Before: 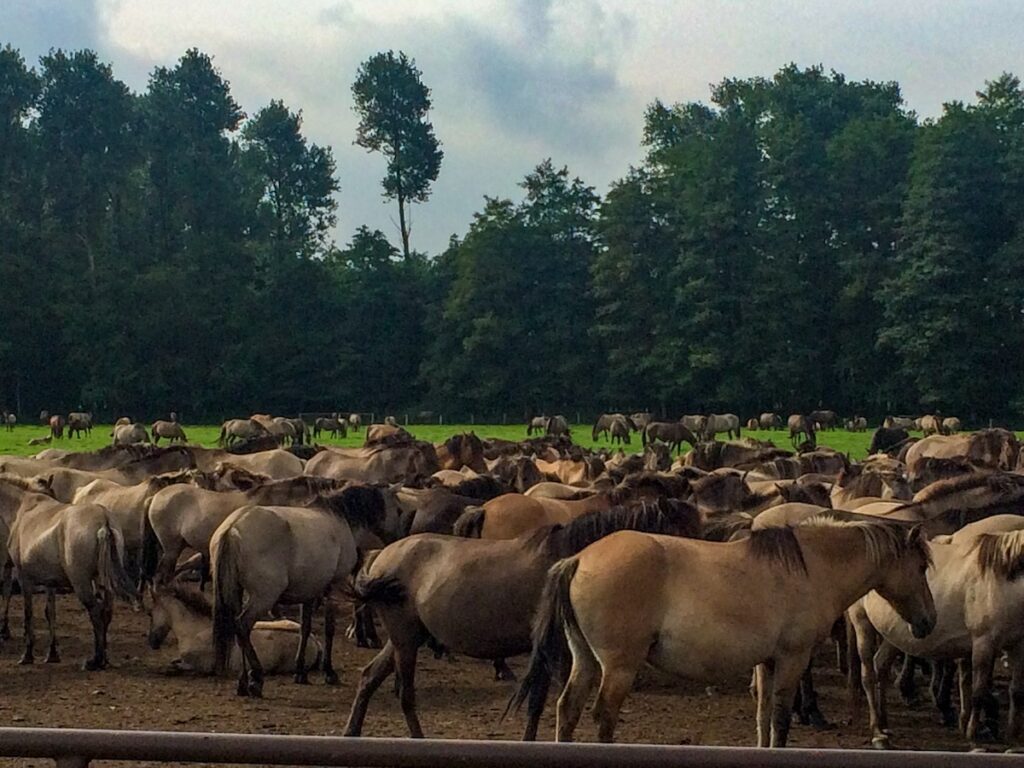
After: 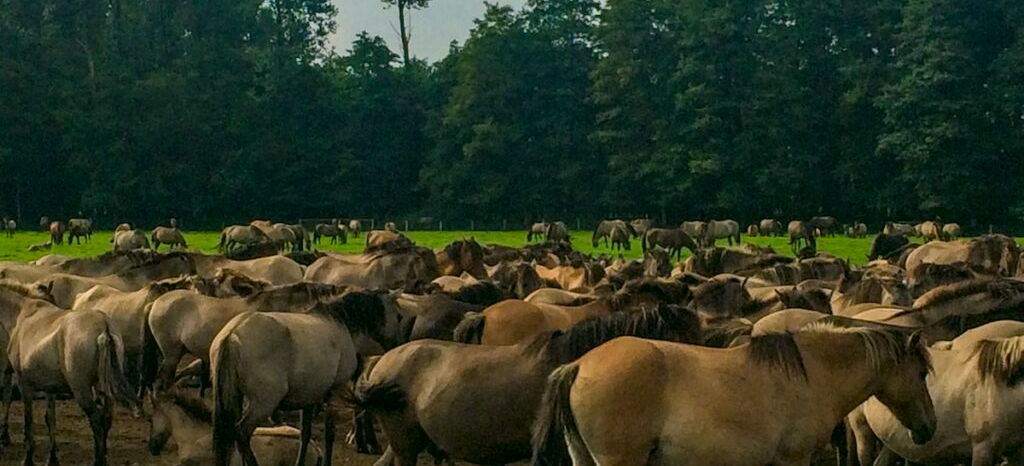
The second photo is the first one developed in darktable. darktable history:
color correction: highlights a* 4.02, highlights b* 4.98, shadows a* -7.55, shadows b* 4.98
crop and rotate: top 25.357%, bottom 13.942%
color balance rgb: perceptual saturation grading › global saturation 10%, global vibrance 10%
